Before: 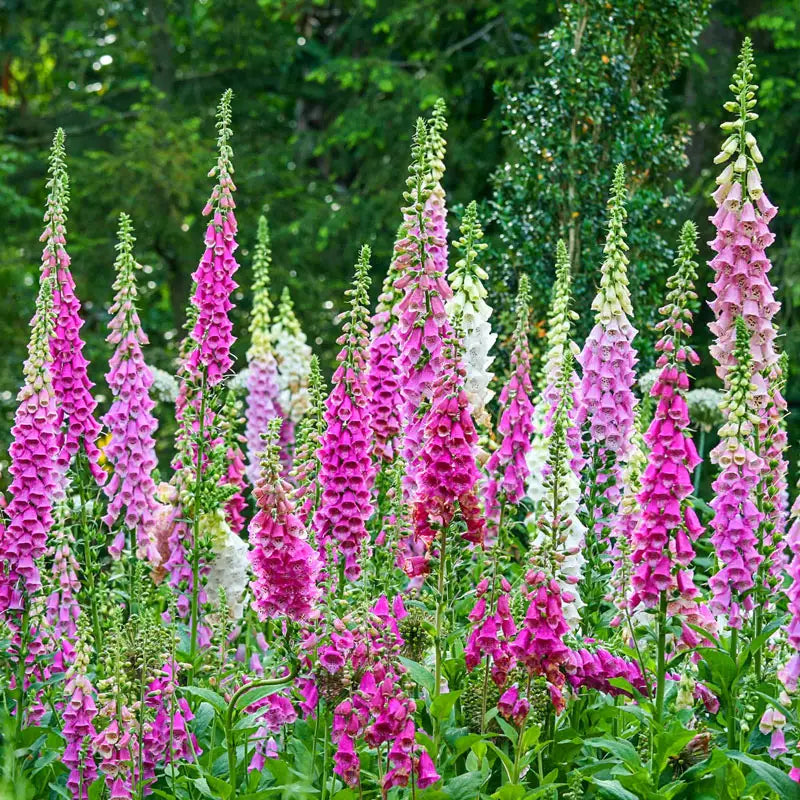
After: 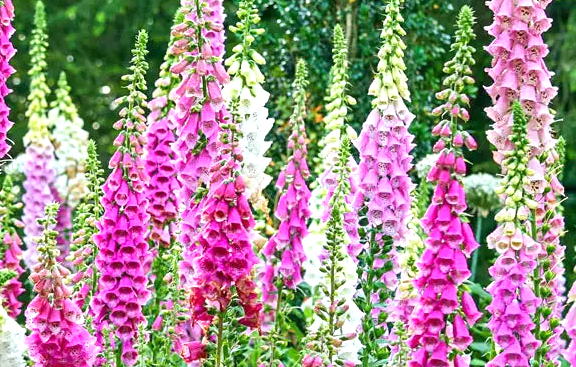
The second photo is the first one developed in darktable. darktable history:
crop and rotate: left 27.938%, top 27.046%, bottom 27.046%
exposure: black level correction 0.001, exposure 0.5 EV, compensate exposure bias true, compensate highlight preservation false
